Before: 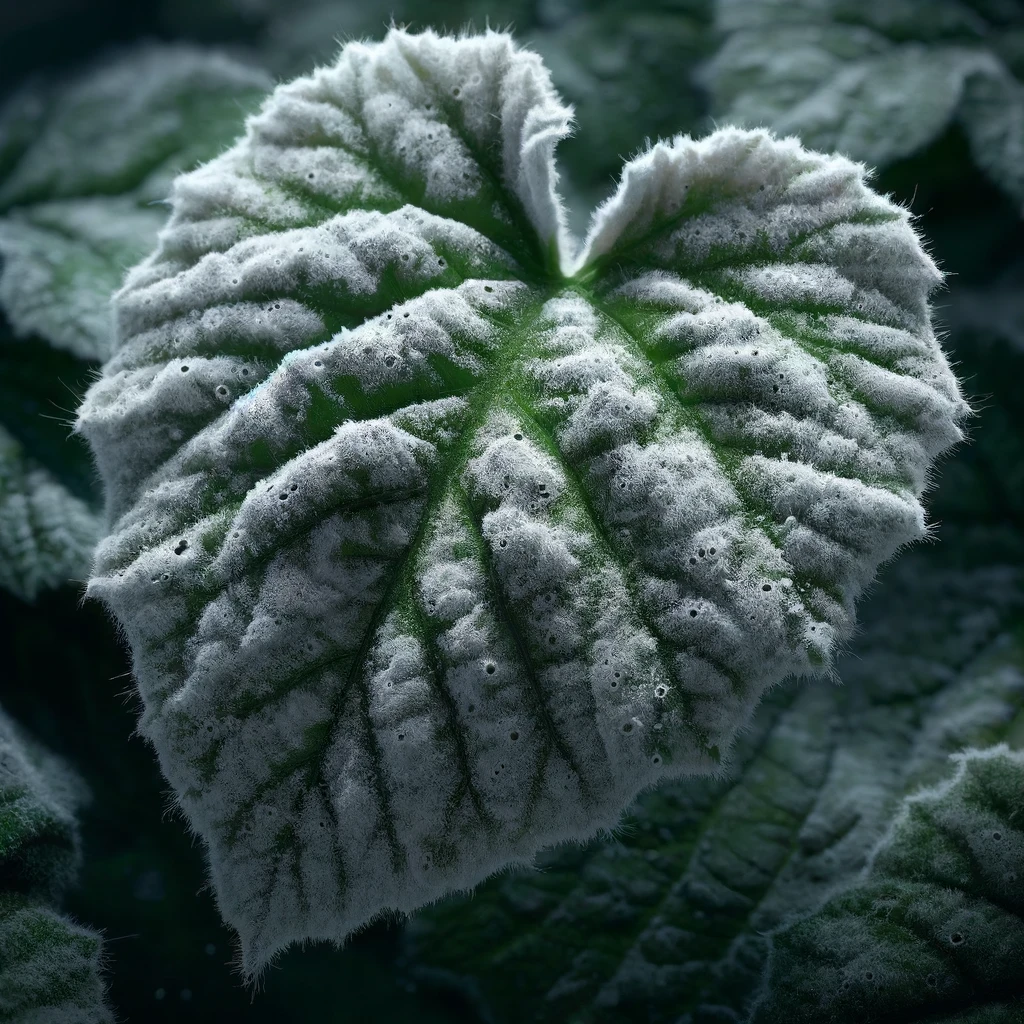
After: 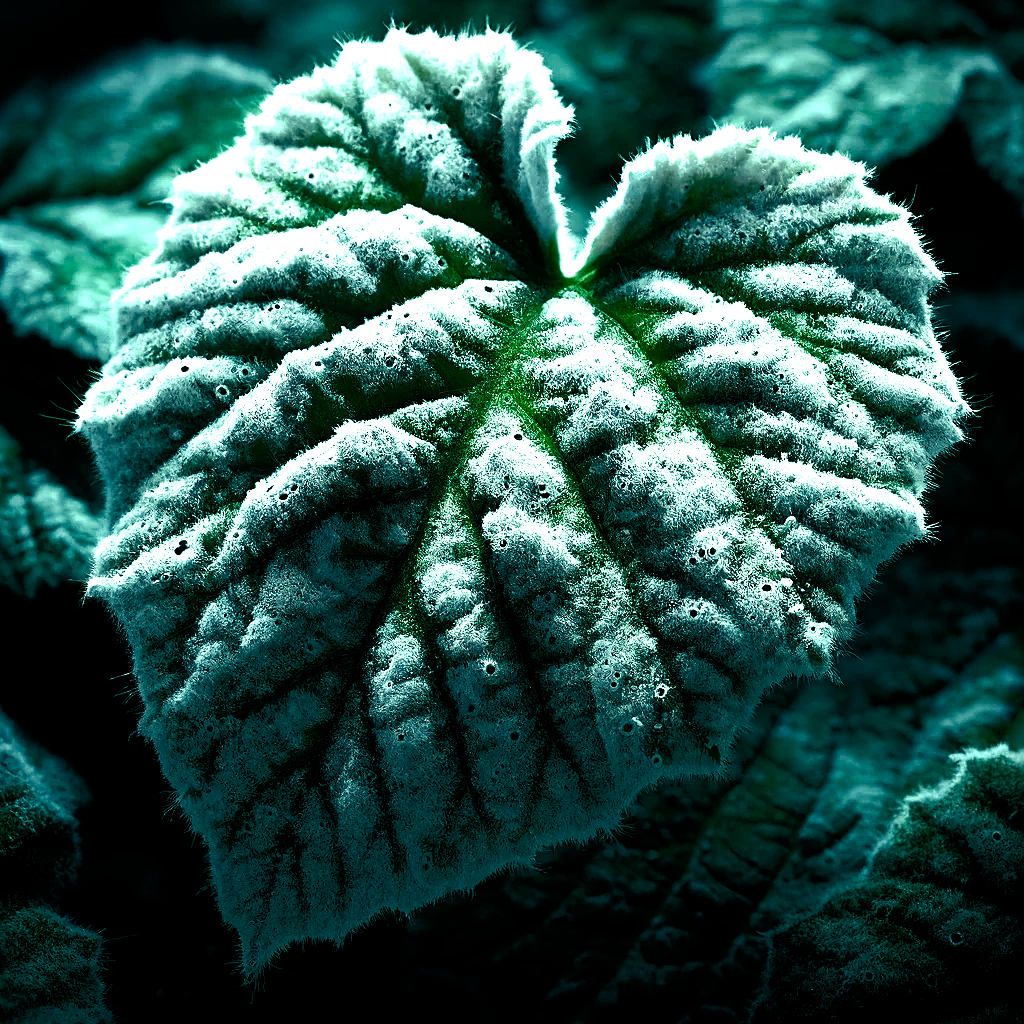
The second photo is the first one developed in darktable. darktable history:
sharpen: on, module defaults
color balance rgb: shadows lift › luminance -7.7%, shadows lift › chroma 2.13%, shadows lift › hue 165.27°, power › luminance -7.77%, power › chroma 1.1%, power › hue 215.88°, highlights gain › luminance 15.15%, highlights gain › chroma 7%, highlights gain › hue 125.57°, global offset › luminance -0.33%, global offset › chroma 0.11%, global offset › hue 165.27°, perceptual saturation grading › global saturation 24.42%, perceptual saturation grading › highlights -24.42%, perceptual saturation grading › mid-tones 24.42%, perceptual saturation grading › shadows 40%, perceptual brilliance grading › global brilliance -5%, perceptual brilliance grading › highlights 24.42%, perceptual brilliance grading › mid-tones 7%, perceptual brilliance grading › shadows -5%
tone equalizer: -8 EV -0.75 EV, -7 EV -0.7 EV, -6 EV -0.6 EV, -5 EV -0.4 EV, -3 EV 0.4 EV, -2 EV 0.6 EV, -1 EV 0.7 EV, +0 EV 0.75 EV, edges refinement/feathering 500, mask exposure compensation -1.57 EV, preserve details no
